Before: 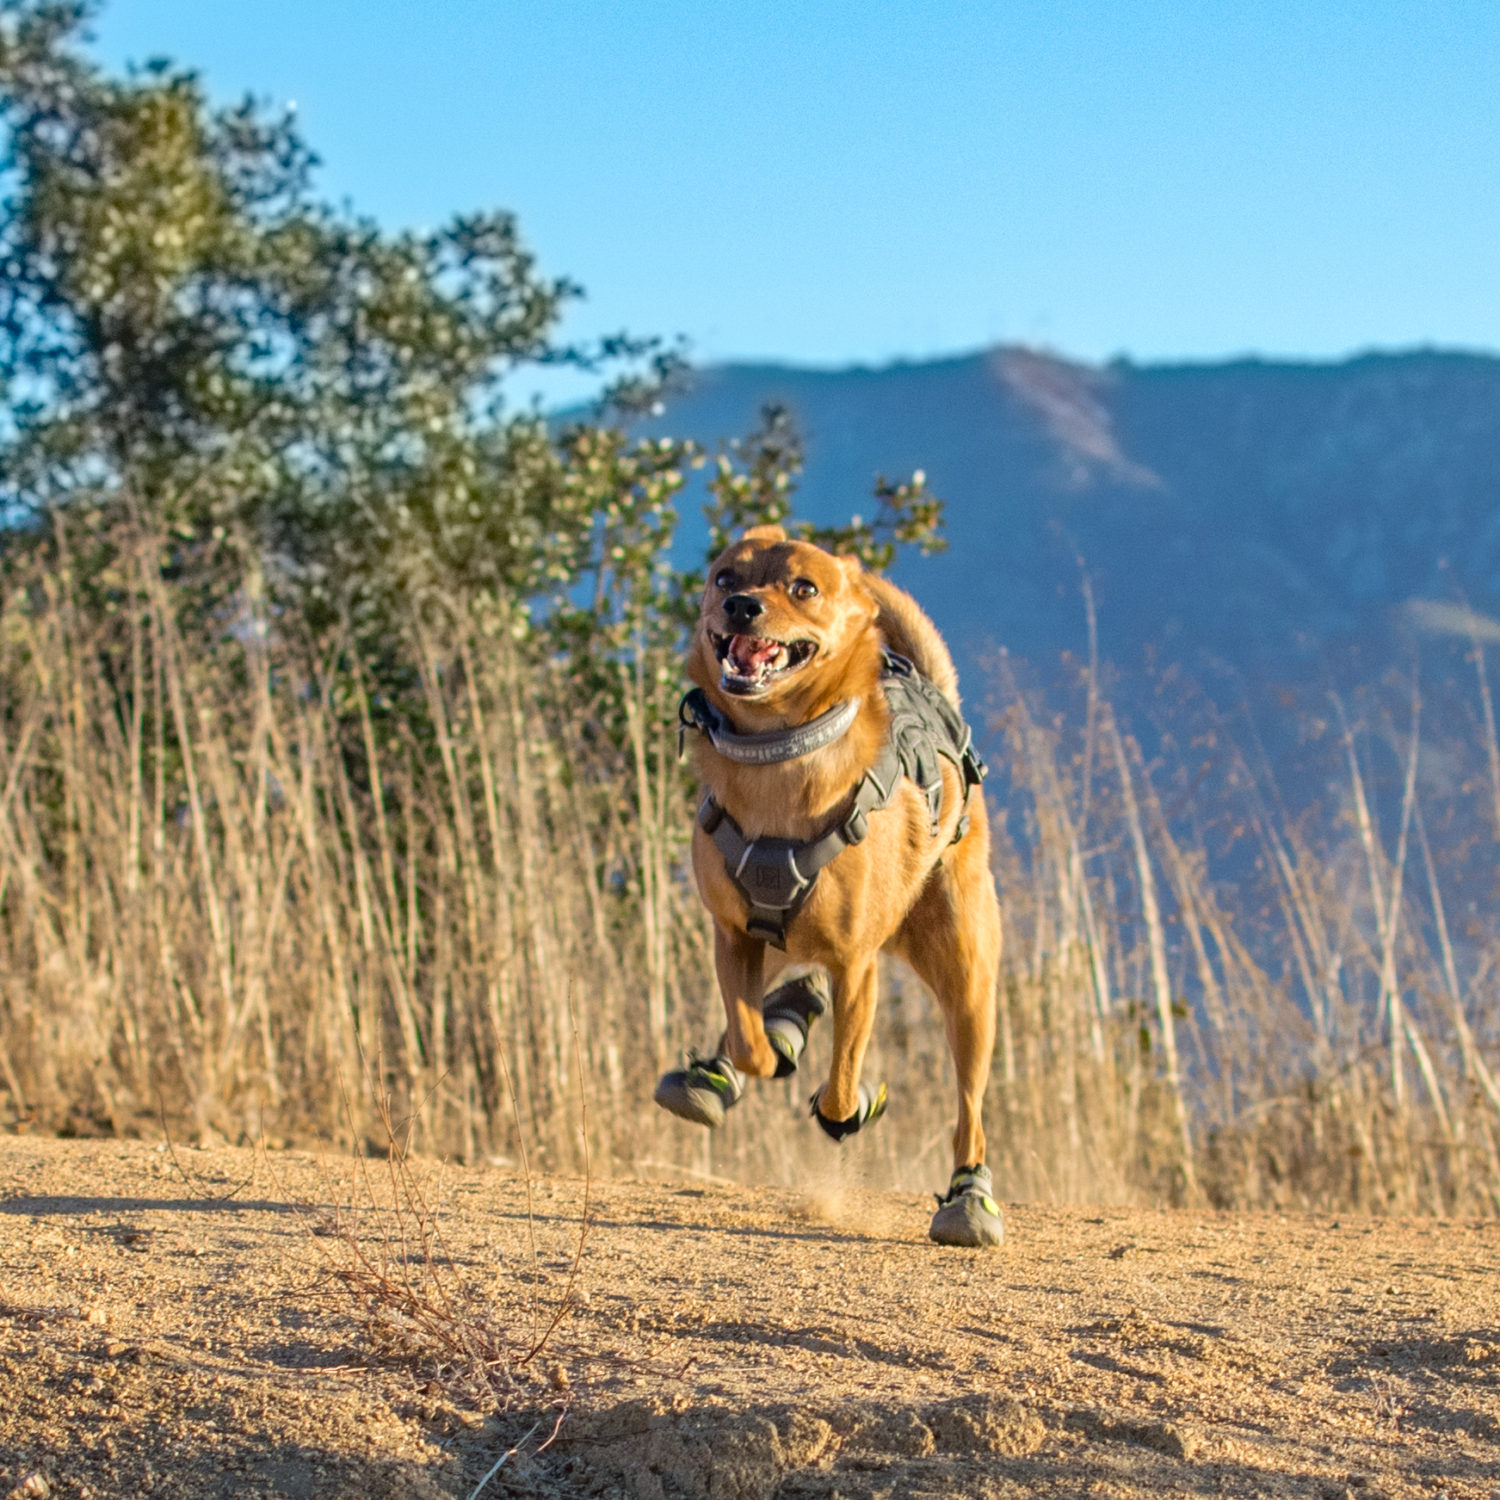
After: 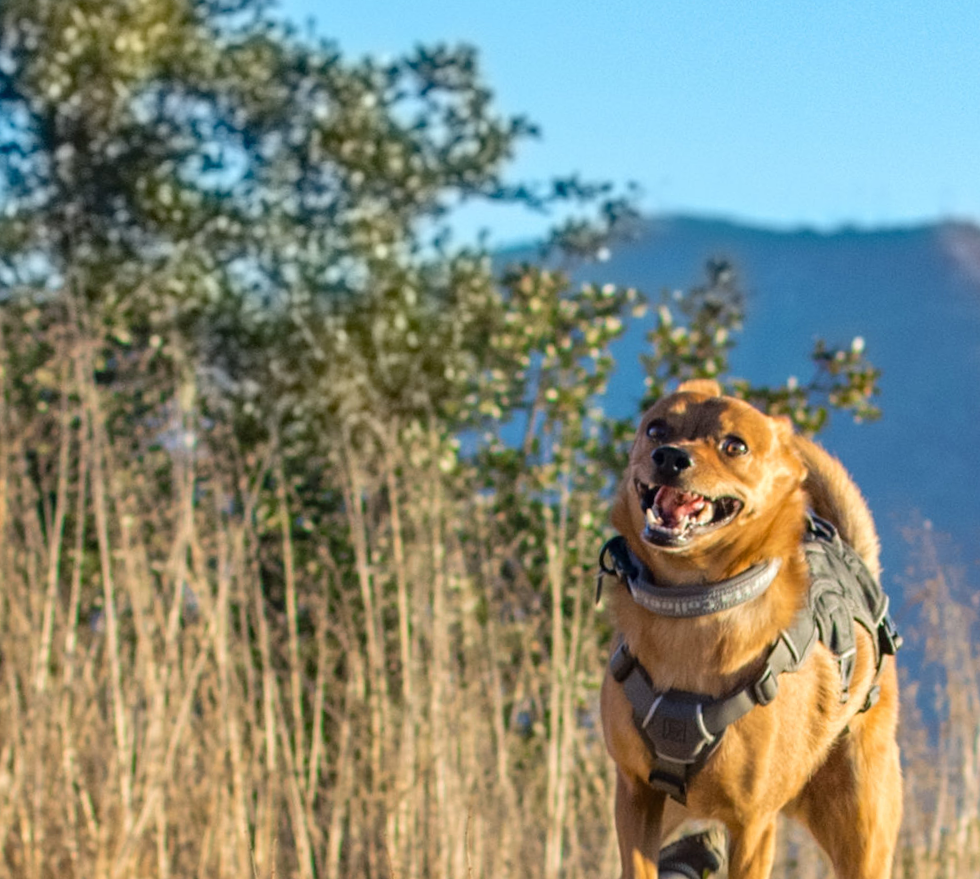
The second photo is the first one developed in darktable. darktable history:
crop and rotate: angle -4.76°, left 2.005%, top 6.682%, right 27.454%, bottom 30.029%
